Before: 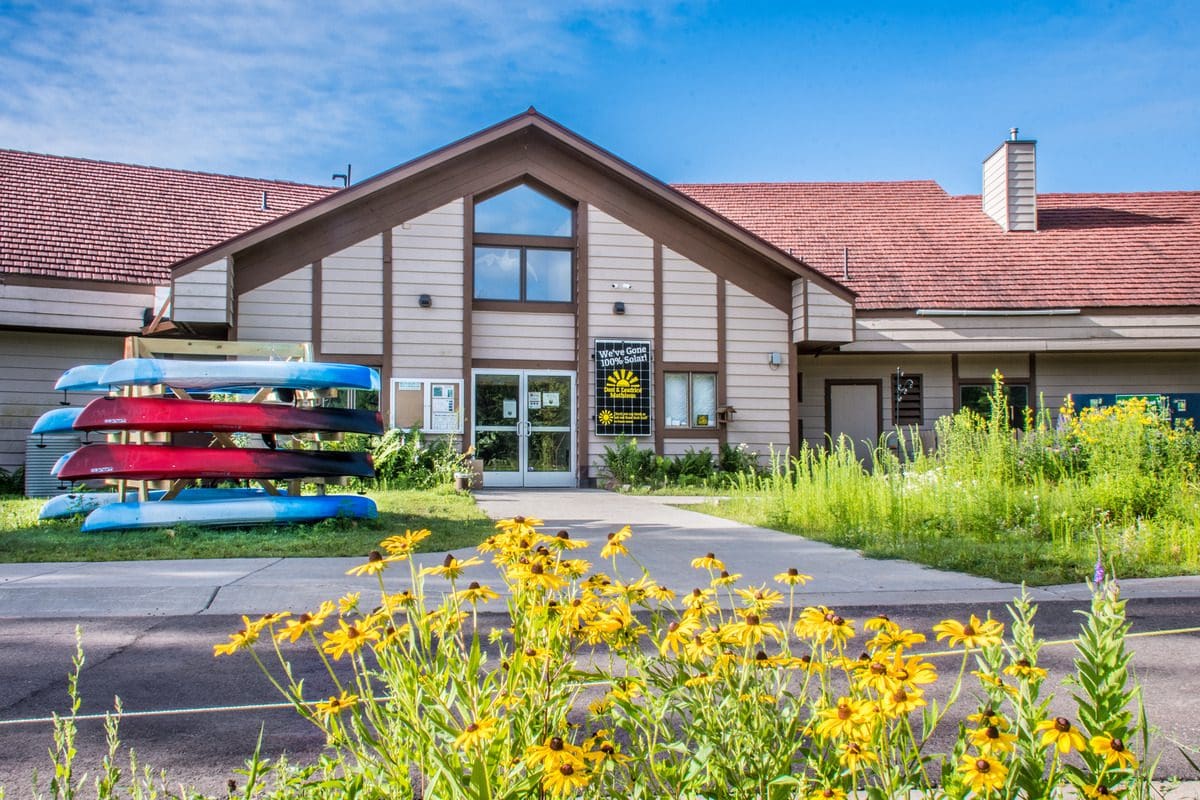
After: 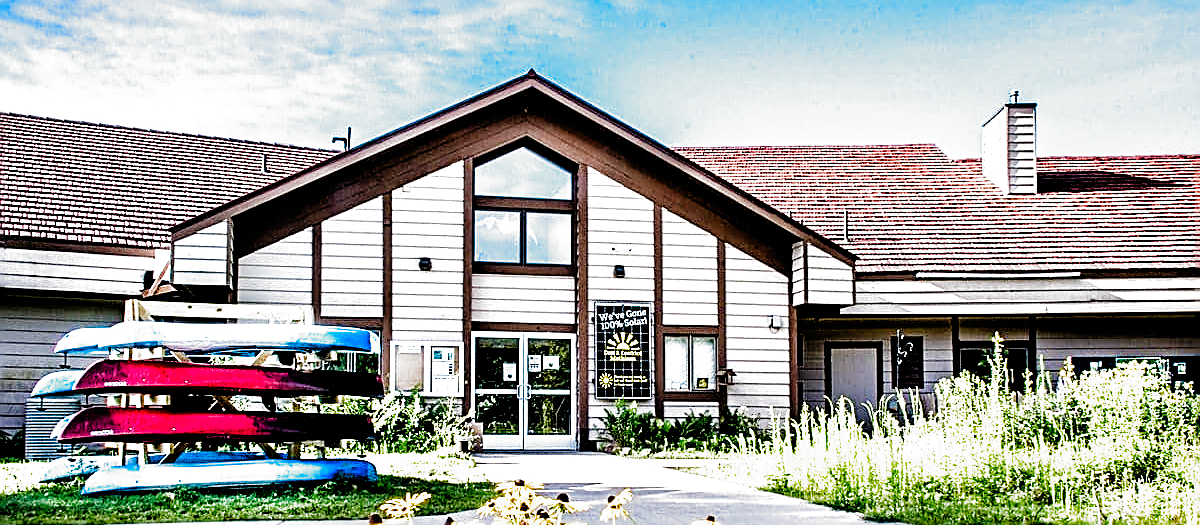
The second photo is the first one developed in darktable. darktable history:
contrast equalizer: octaves 7, y [[0.6 ×6], [0.55 ×6], [0 ×6], [0 ×6], [0 ×6]]
filmic rgb: black relative exposure -3.56 EV, white relative exposure 2.27 EV, hardness 3.41, add noise in highlights 0.001, preserve chrominance no, color science v3 (2019), use custom middle-gray values true, iterations of high-quality reconstruction 0, contrast in highlights soft
exposure: black level correction 0.002, exposure 0.672 EV, compensate exposure bias true, compensate highlight preservation false
crop and rotate: top 4.733%, bottom 29.625%
sharpen: amount 1.018
